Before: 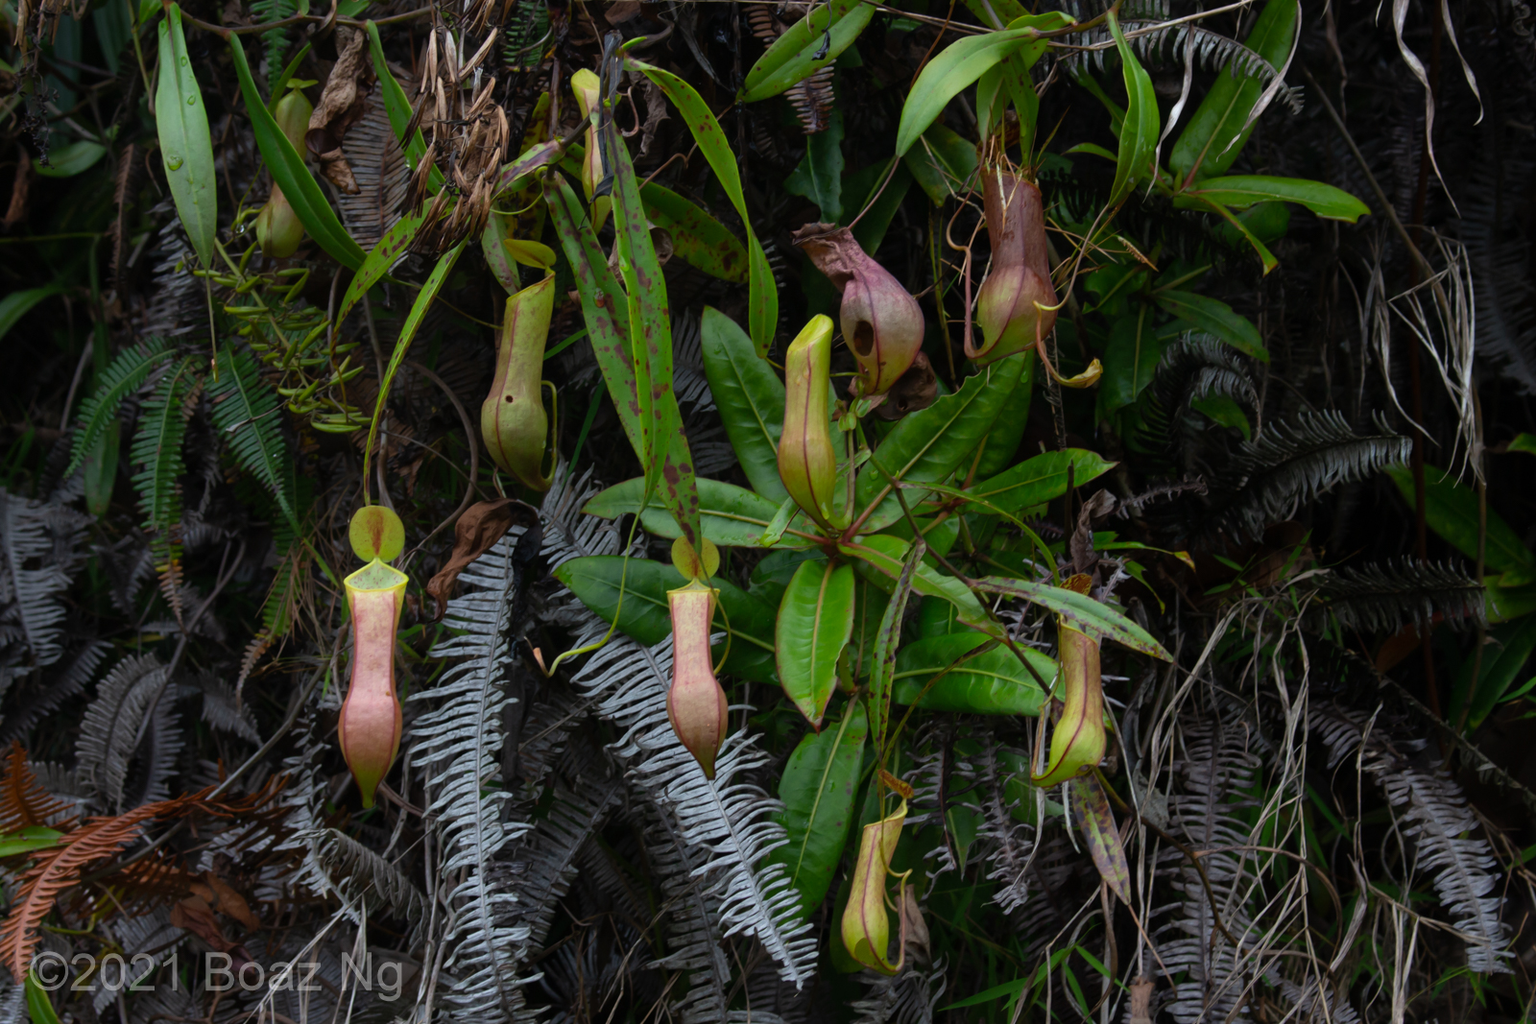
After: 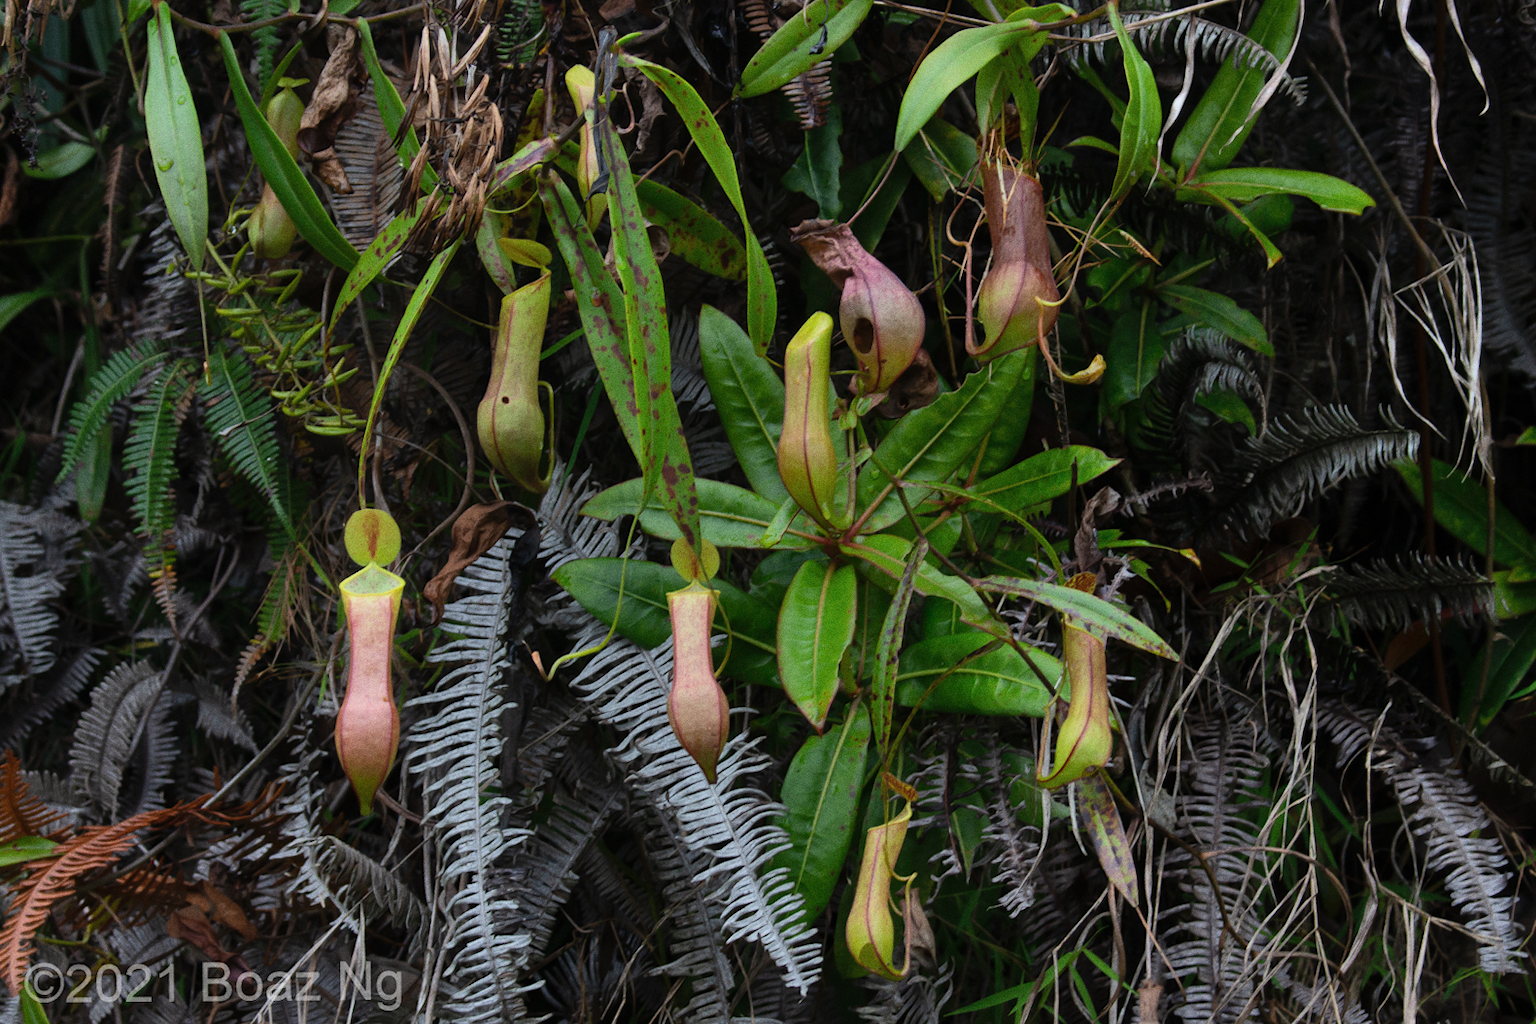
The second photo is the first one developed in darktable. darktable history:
grain: coarseness 0.09 ISO
shadows and highlights: shadows 40, highlights -54, highlights color adjustment 46%, low approximation 0.01, soften with gaussian
rotate and perspective: rotation -0.45°, automatic cropping original format, crop left 0.008, crop right 0.992, crop top 0.012, crop bottom 0.988
